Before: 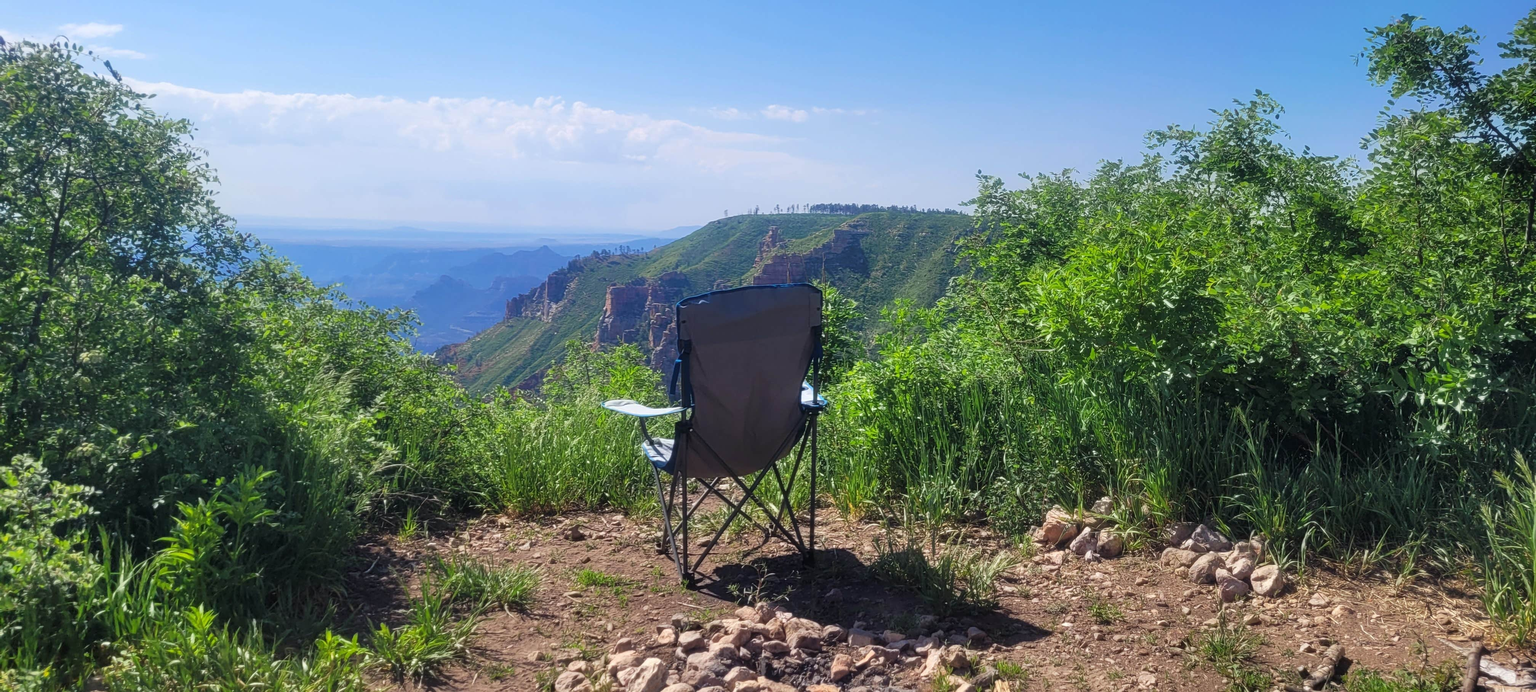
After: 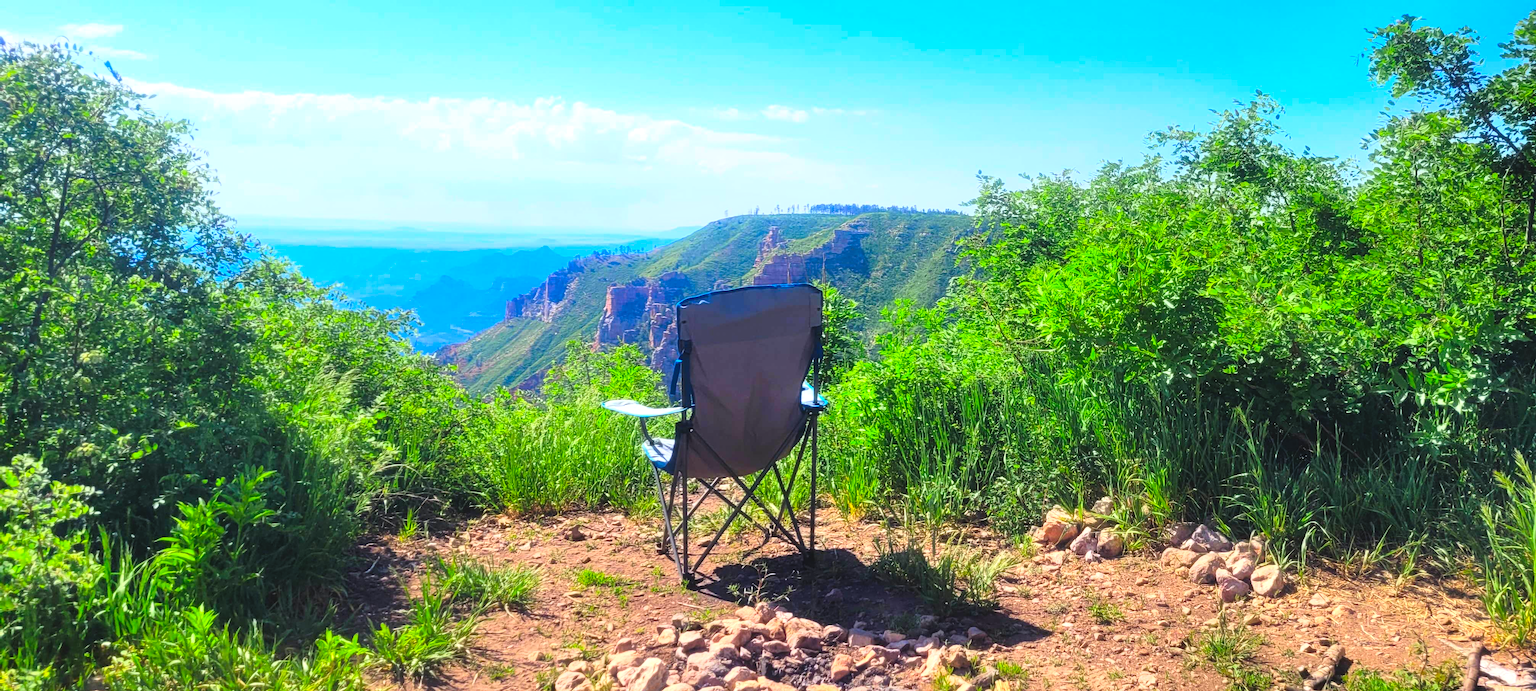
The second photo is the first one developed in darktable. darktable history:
tone equalizer: -8 EV -0.451 EV, -7 EV -0.417 EV, -6 EV -0.327 EV, -5 EV -0.204 EV, -3 EV 0.245 EV, -2 EV 0.335 EV, -1 EV 0.414 EV, +0 EV 0.436 EV
exposure: black level correction -0.003, exposure 0.043 EV, compensate highlight preservation false
contrast brightness saturation: contrast 0.197, brightness 0.194, saturation 0.82
